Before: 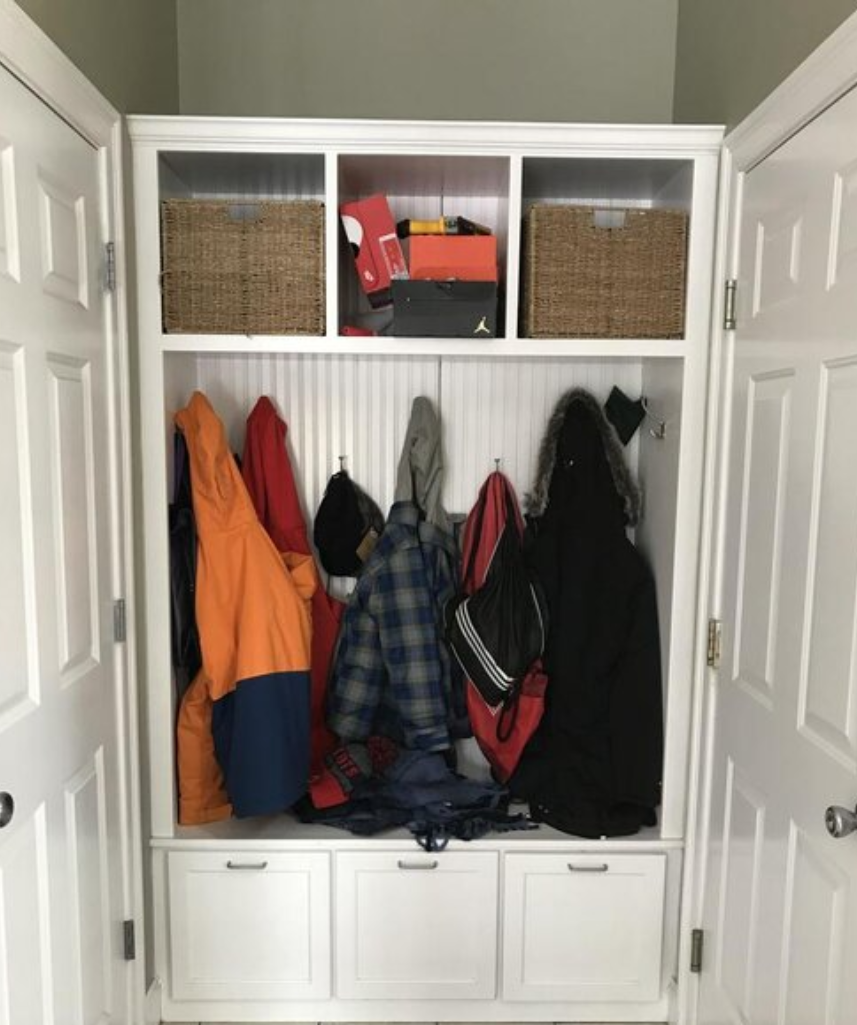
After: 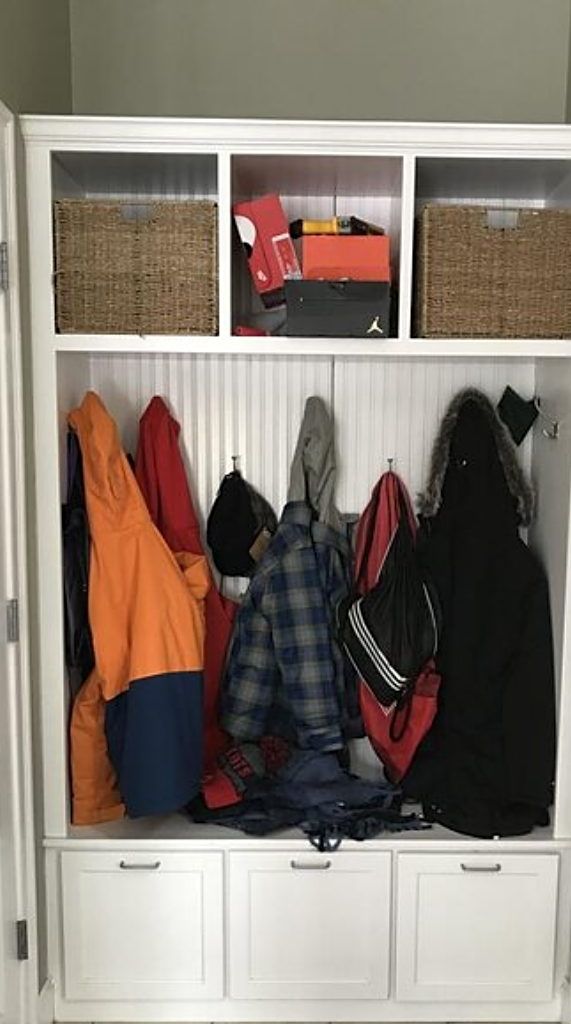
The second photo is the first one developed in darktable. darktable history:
crop and rotate: left 12.648%, right 20.685%
sharpen: on, module defaults
